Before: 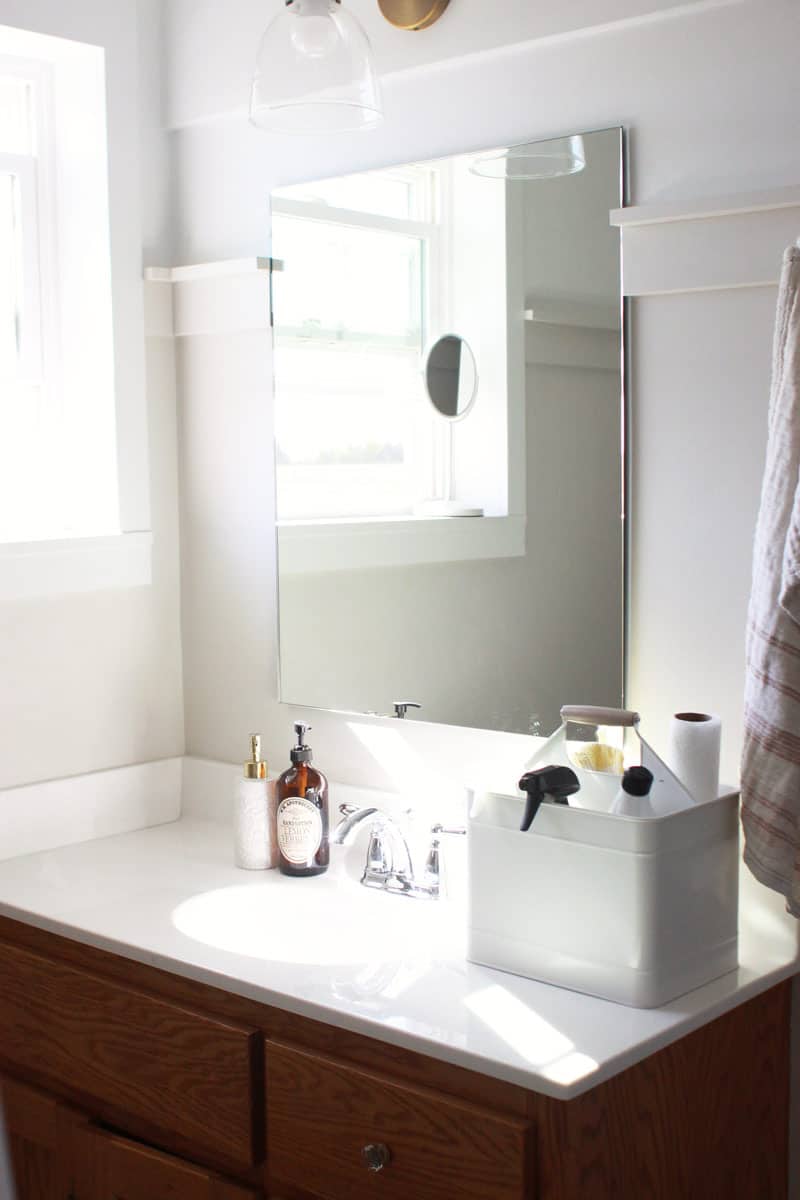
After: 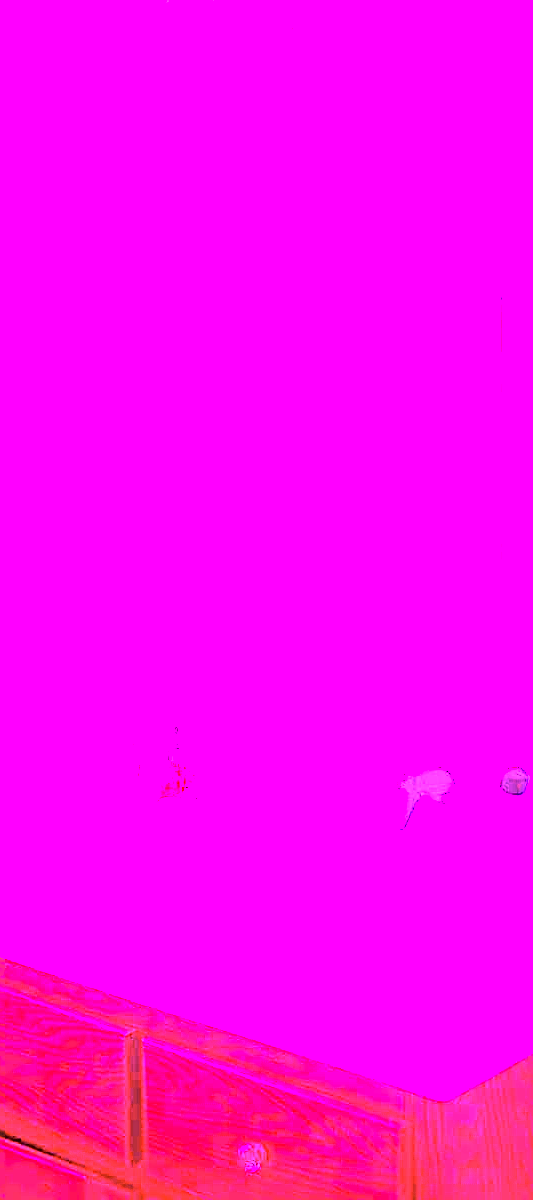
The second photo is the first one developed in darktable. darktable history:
contrast brightness saturation: brightness 0.15
haze removal: compatibility mode true, adaptive false
white balance: red 8, blue 8
crop and rotate: left 15.446%, right 17.836%
sharpen: on, module defaults
